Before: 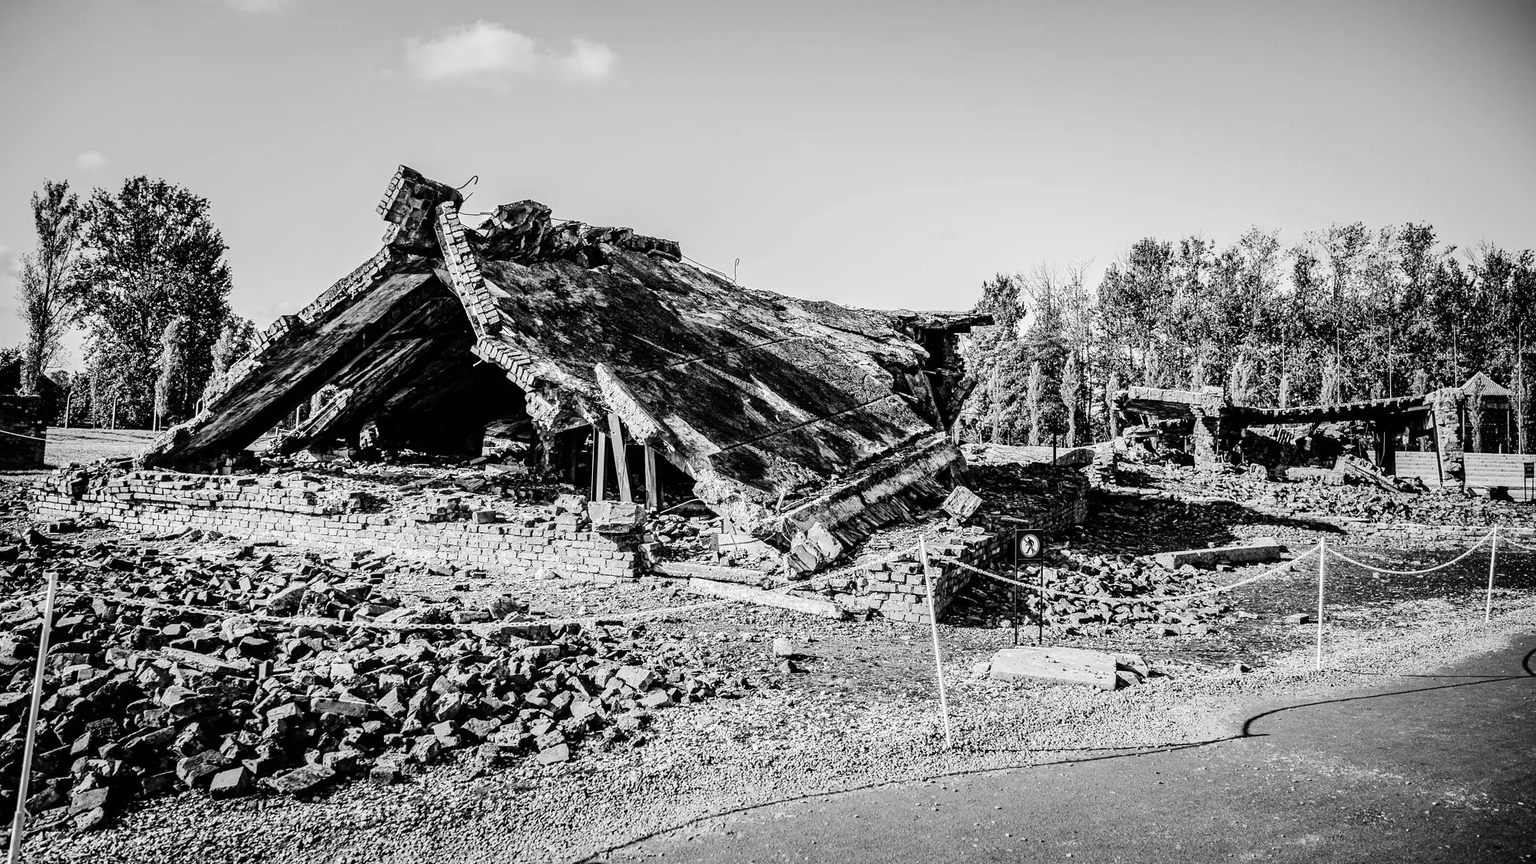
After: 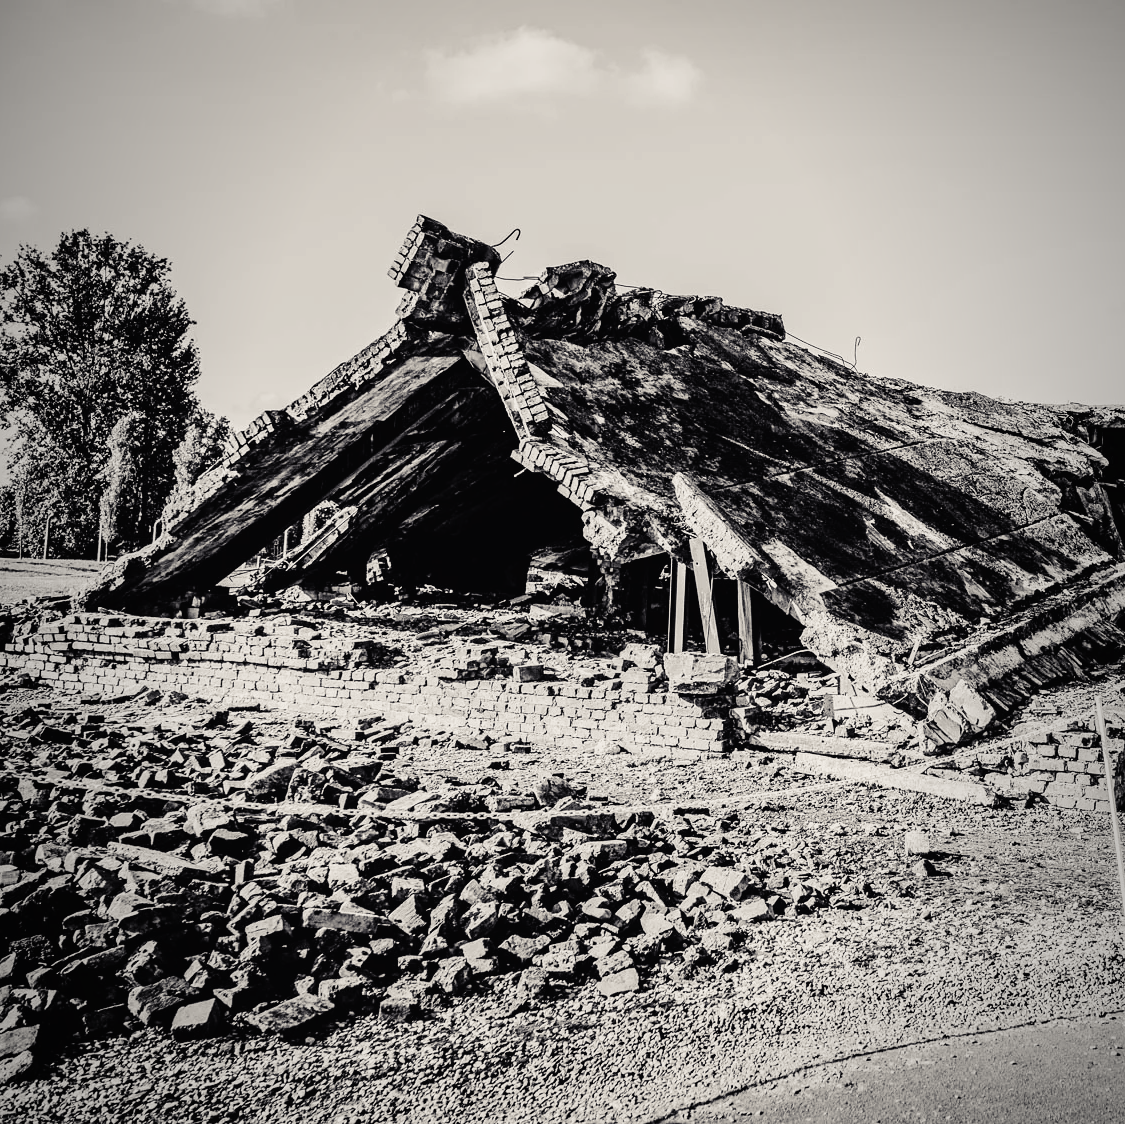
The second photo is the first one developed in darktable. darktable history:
vignetting: fall-off start 97%, fall-off radius 100%, width/height ratio 0.609, unbound false
crop: left 5.114%, right 38.589%
filmic rgb: black relative exposure -5 EV, white relative exposure 3.5 EV, hardness 3.19, contrast 1.4, highlights saturation mix -50%
color balance rgb: shadows lift › chroma 3%, shadows lift › hue 280.8°, power › hue 330°, highlights gain › chroma 3%, highlights gain › hue 75.6°, global offset › luminance 2%, perceptual saturation grading › global saturation 20%, perceptual saturation grading › highlights -25%, perceptual saturation grading › shadows 50%, global vibrance 20.33%
